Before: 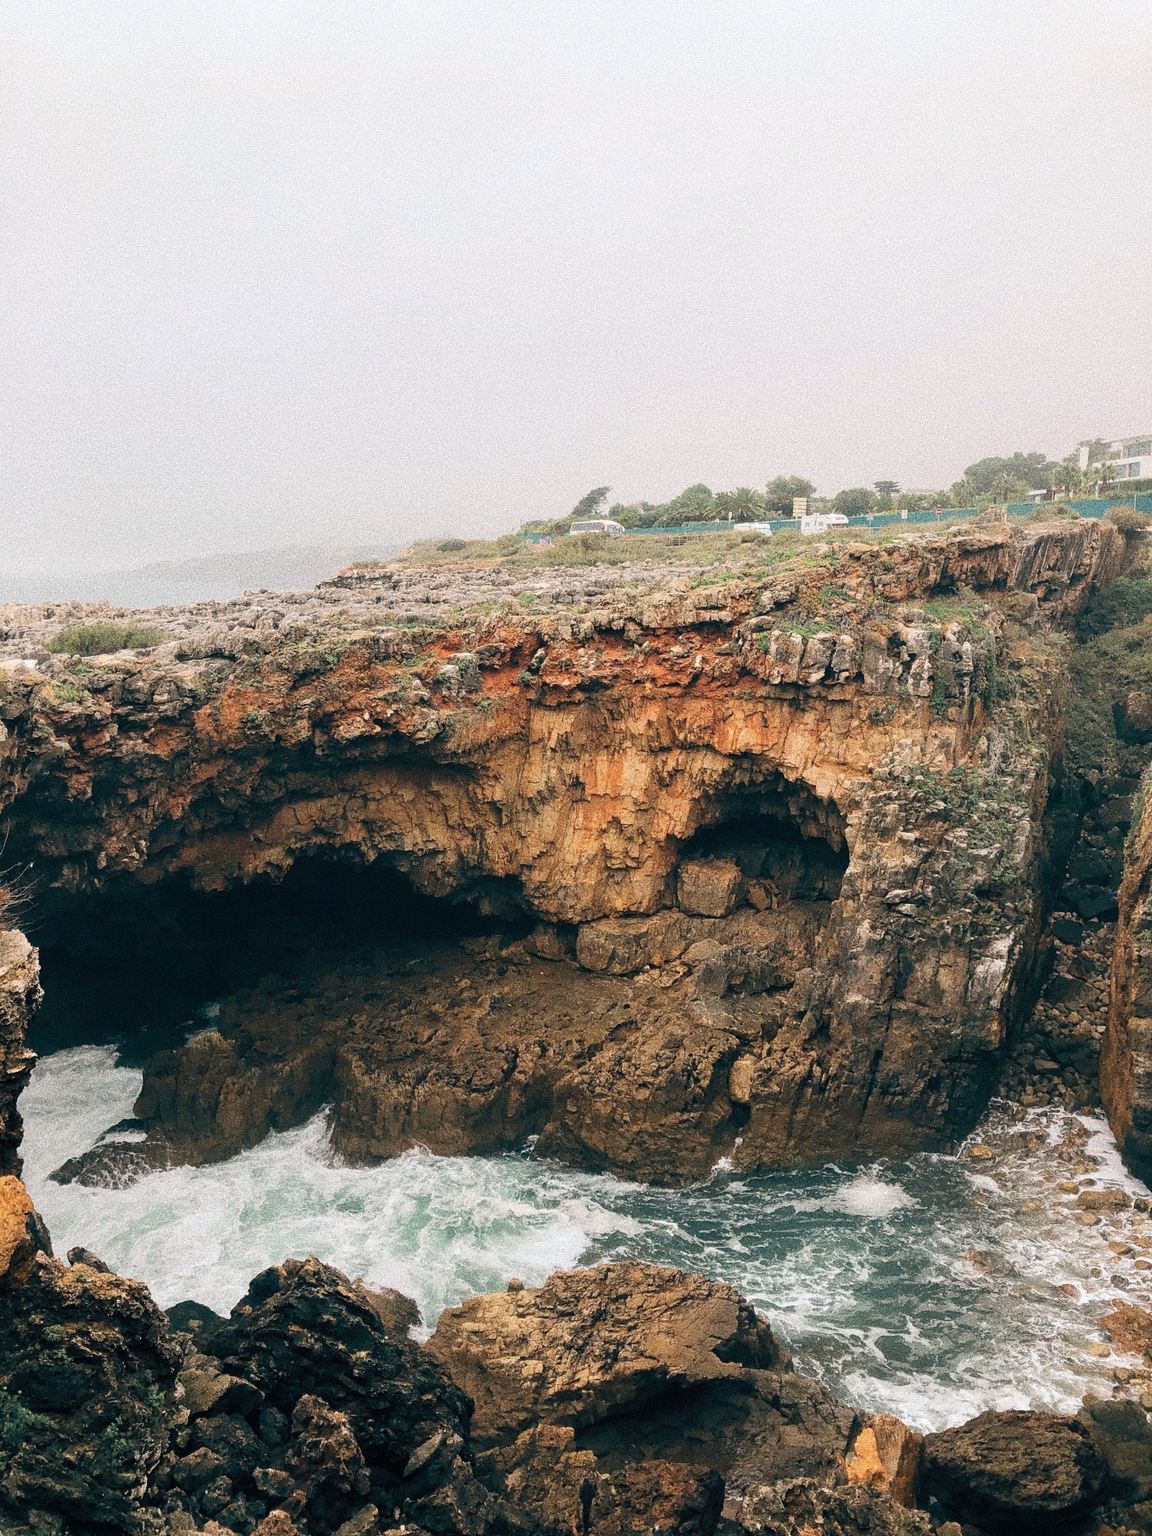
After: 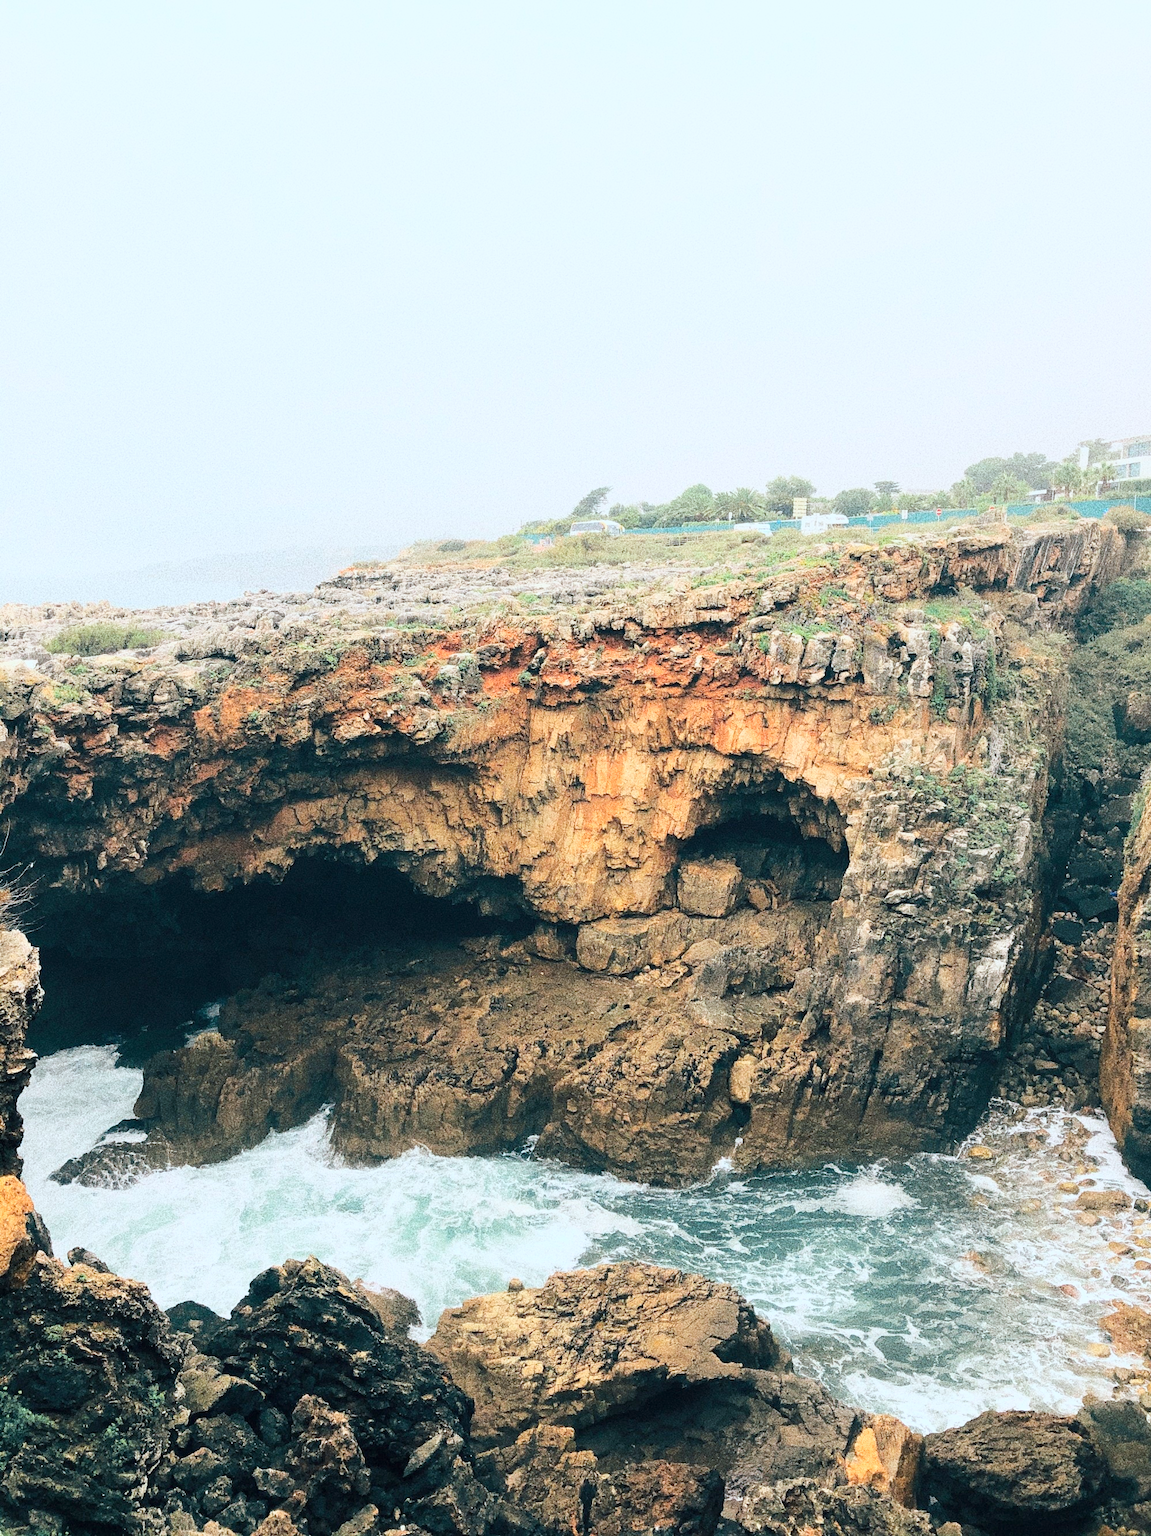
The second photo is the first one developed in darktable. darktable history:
base curve: curves: ch0 [(0, 0) (0.025, 0.046) (0.112, 0.277) (0.467, 0.74) (0.814, 0.929) (1, 0.942)]
white balance: red 0.925, blue 1.046
